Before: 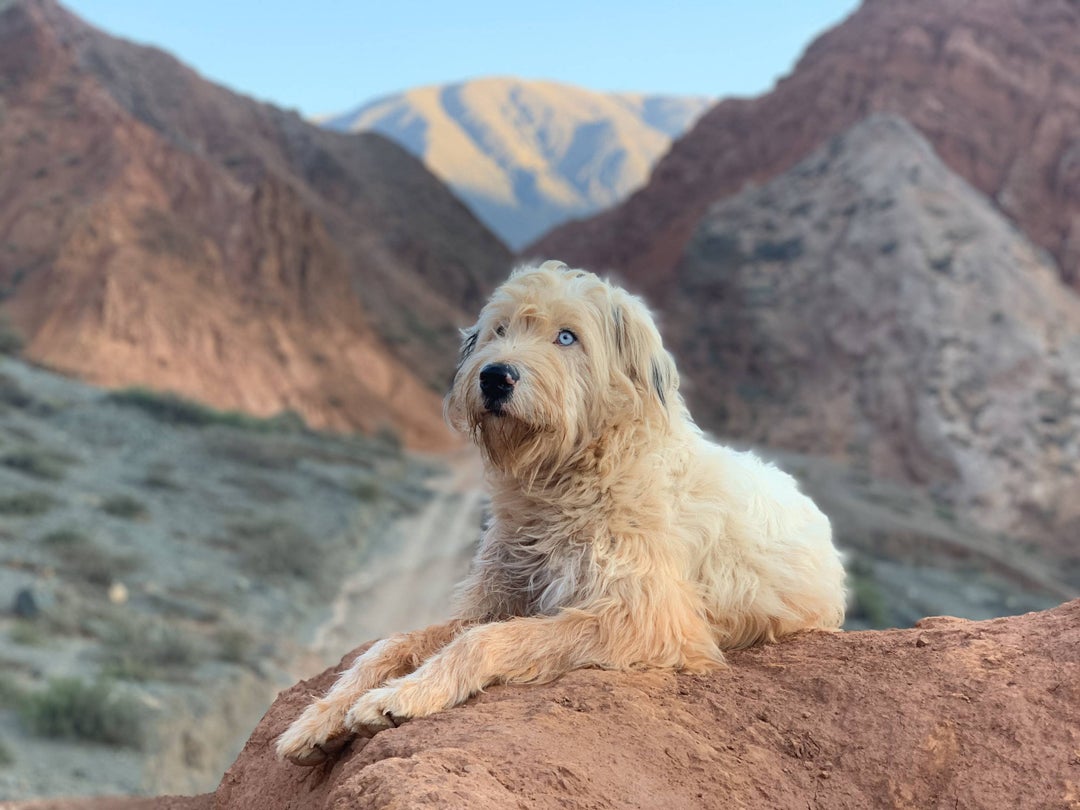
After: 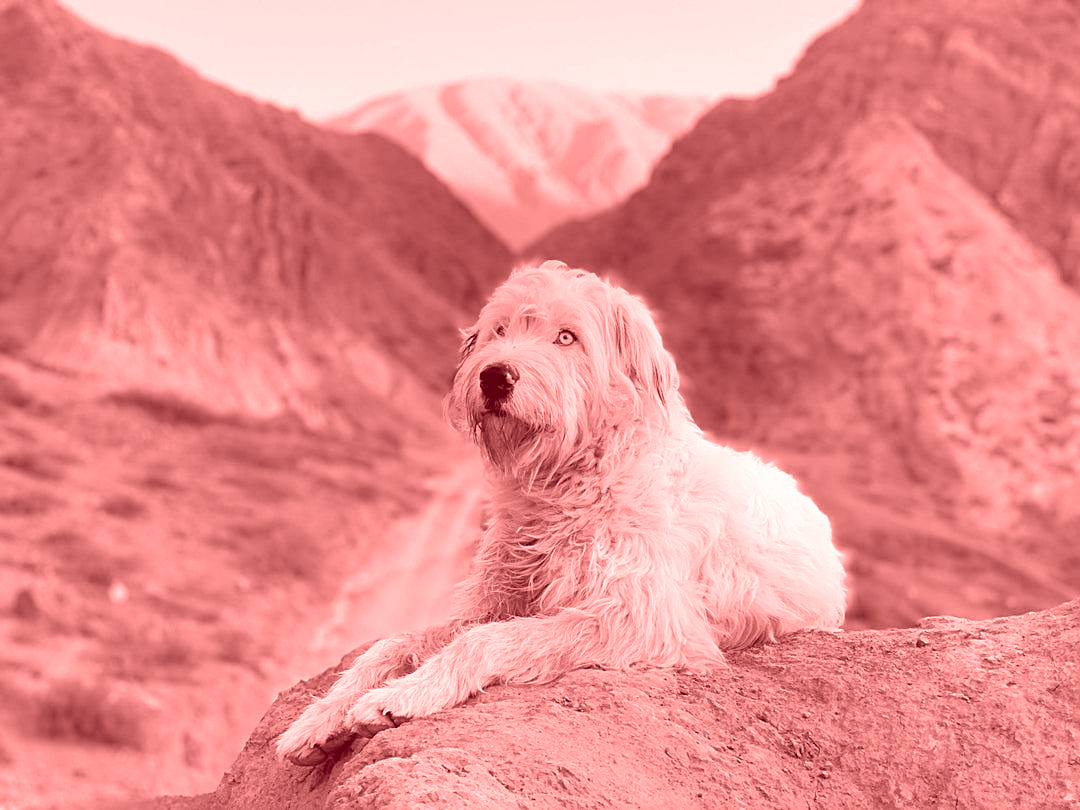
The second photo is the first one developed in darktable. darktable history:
sharpen: on, module defaults
colorize: saturation 60%, source mix 100%
